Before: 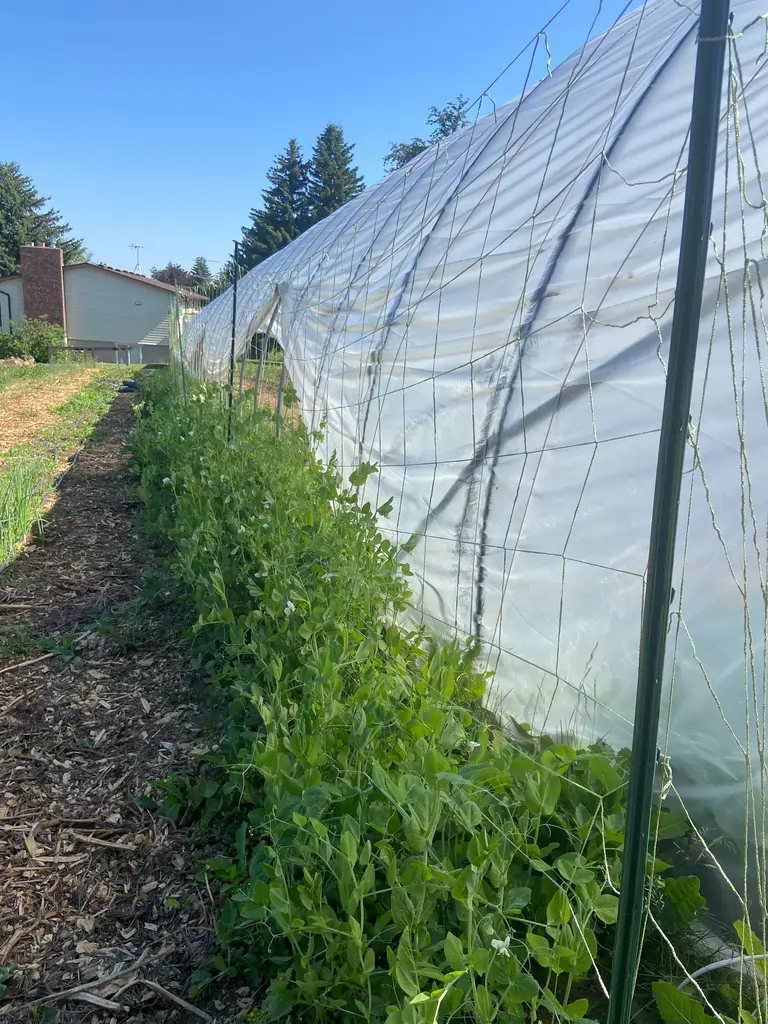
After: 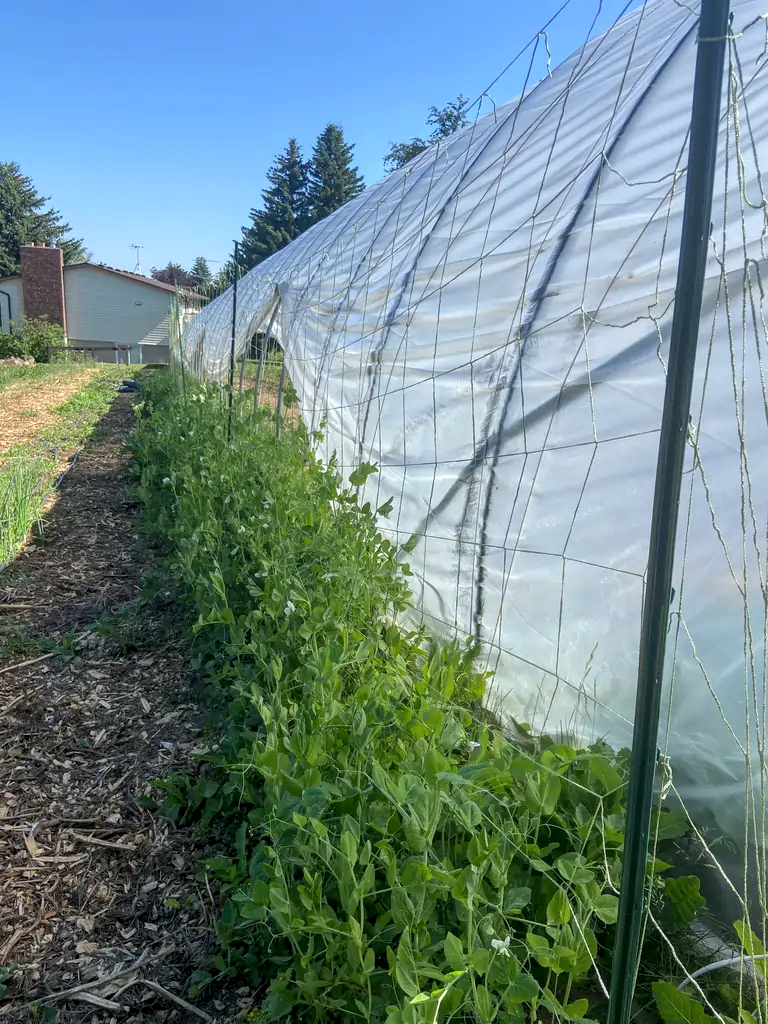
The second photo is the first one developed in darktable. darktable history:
white balance: red 0.988, blue 1.017
local contrast: on, module defaults
